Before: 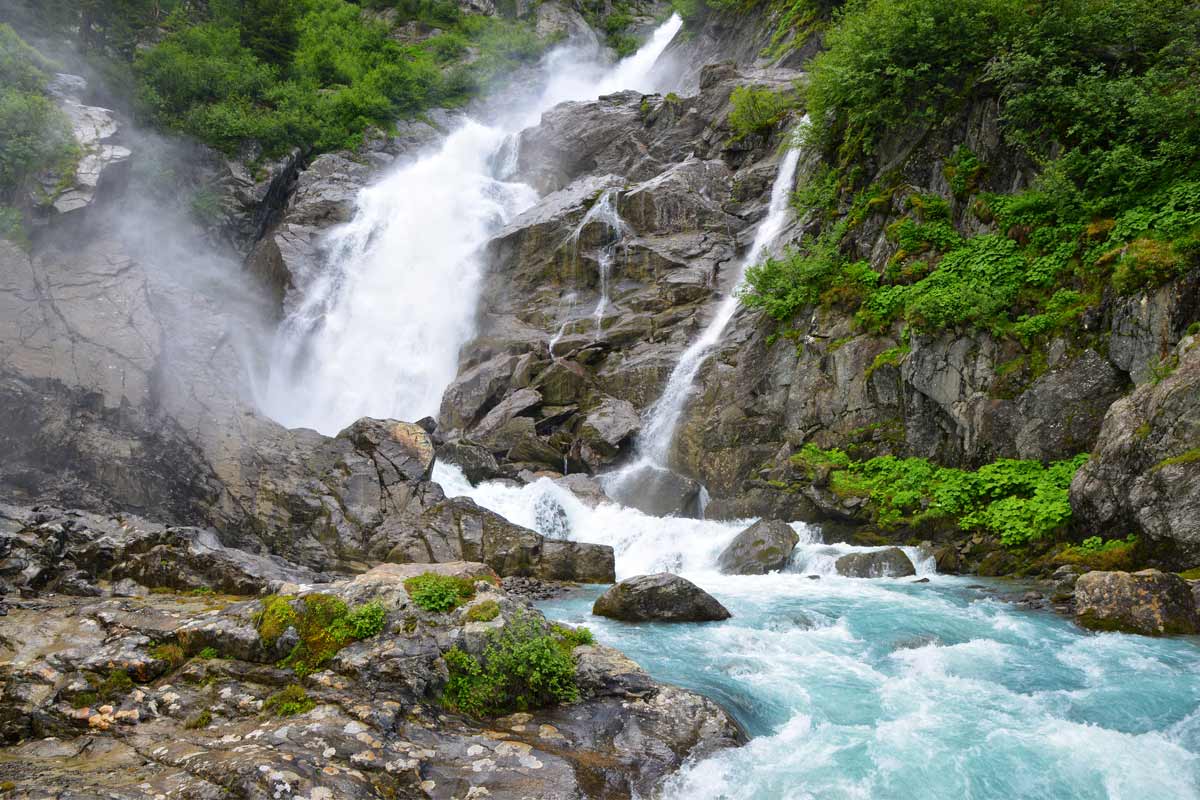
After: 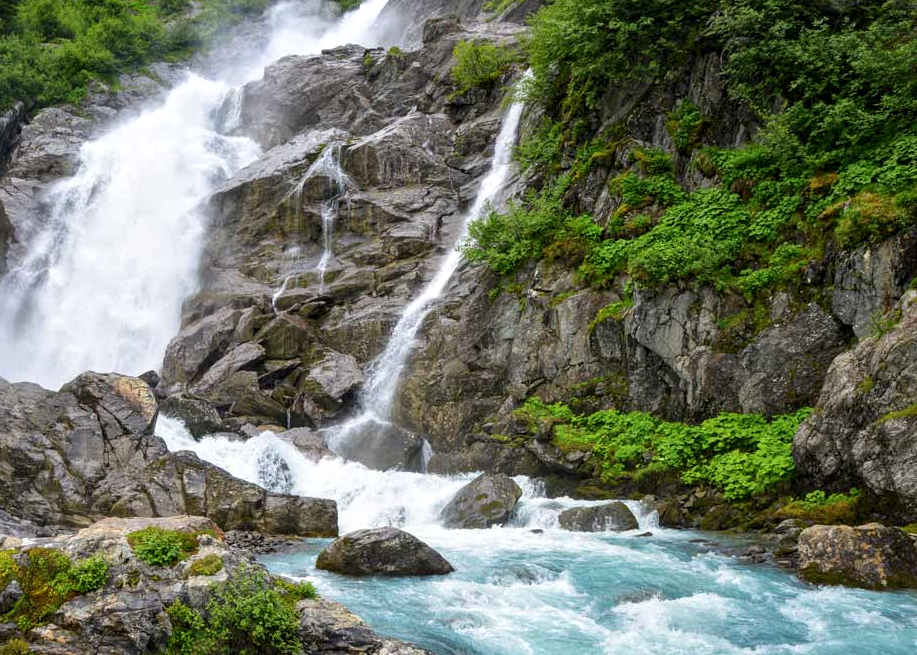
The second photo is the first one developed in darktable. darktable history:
crop: left 23.095%, top 5.827%, bottom 11.854%
local contrast: on, module defaults
